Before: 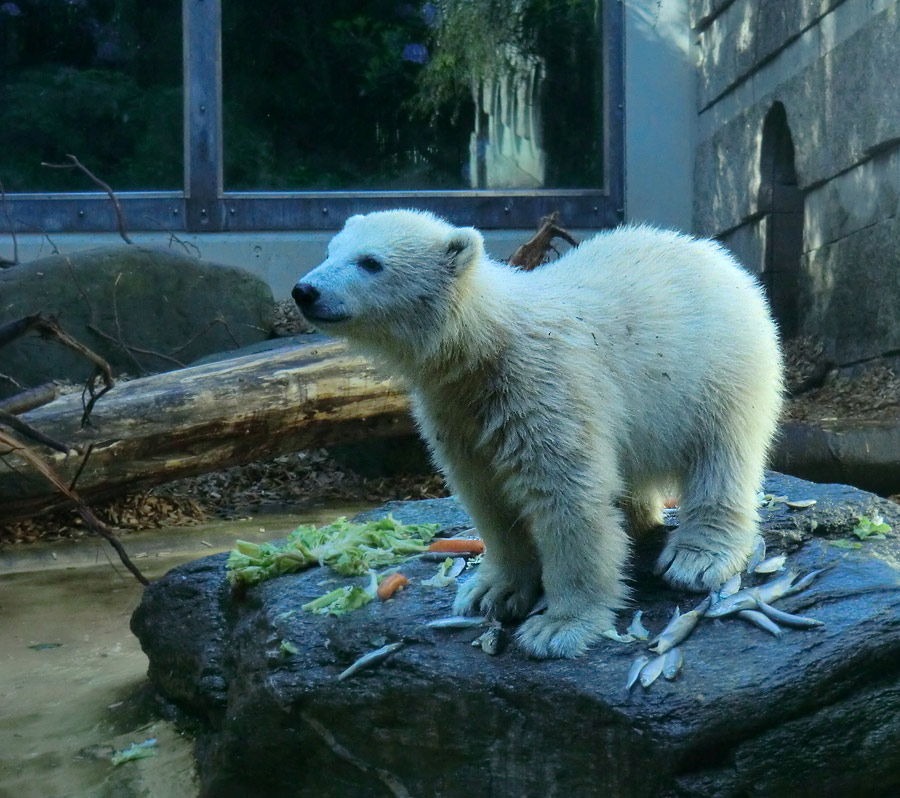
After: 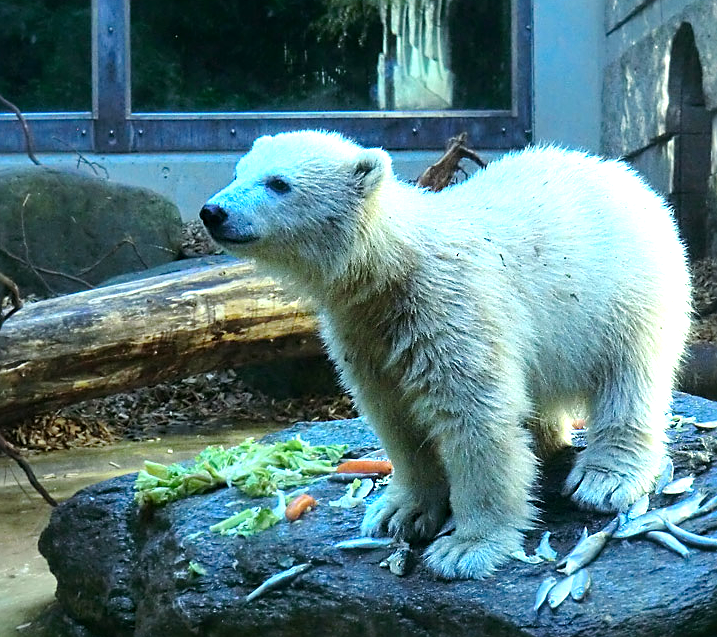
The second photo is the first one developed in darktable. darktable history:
tone equalizer: -8 EV -0.427 EV, -7 EV -0.373 EV, -6 EV -0.299 EV, -5 EV -0.249 EV, -3 EV 0.236 EV, -2 EV 0.361 EV, -1 EV 0.402 EV, +0 EV 0.397 EV, mask exposure compensation -0.513 EV
crop and rotate: left 10.32%, top 9.925%, right 9.929%, bottom 10.215%
color balance rgb: shadows lift › chroma 1.019%, shadows lift › hue 31.16°, perceptual saturation grading › global saturation 14.708%
exposure: exposure 0.607 EV, compensate exposure bias true, compensate highlight preservation false
sharpen: on, module defaults
